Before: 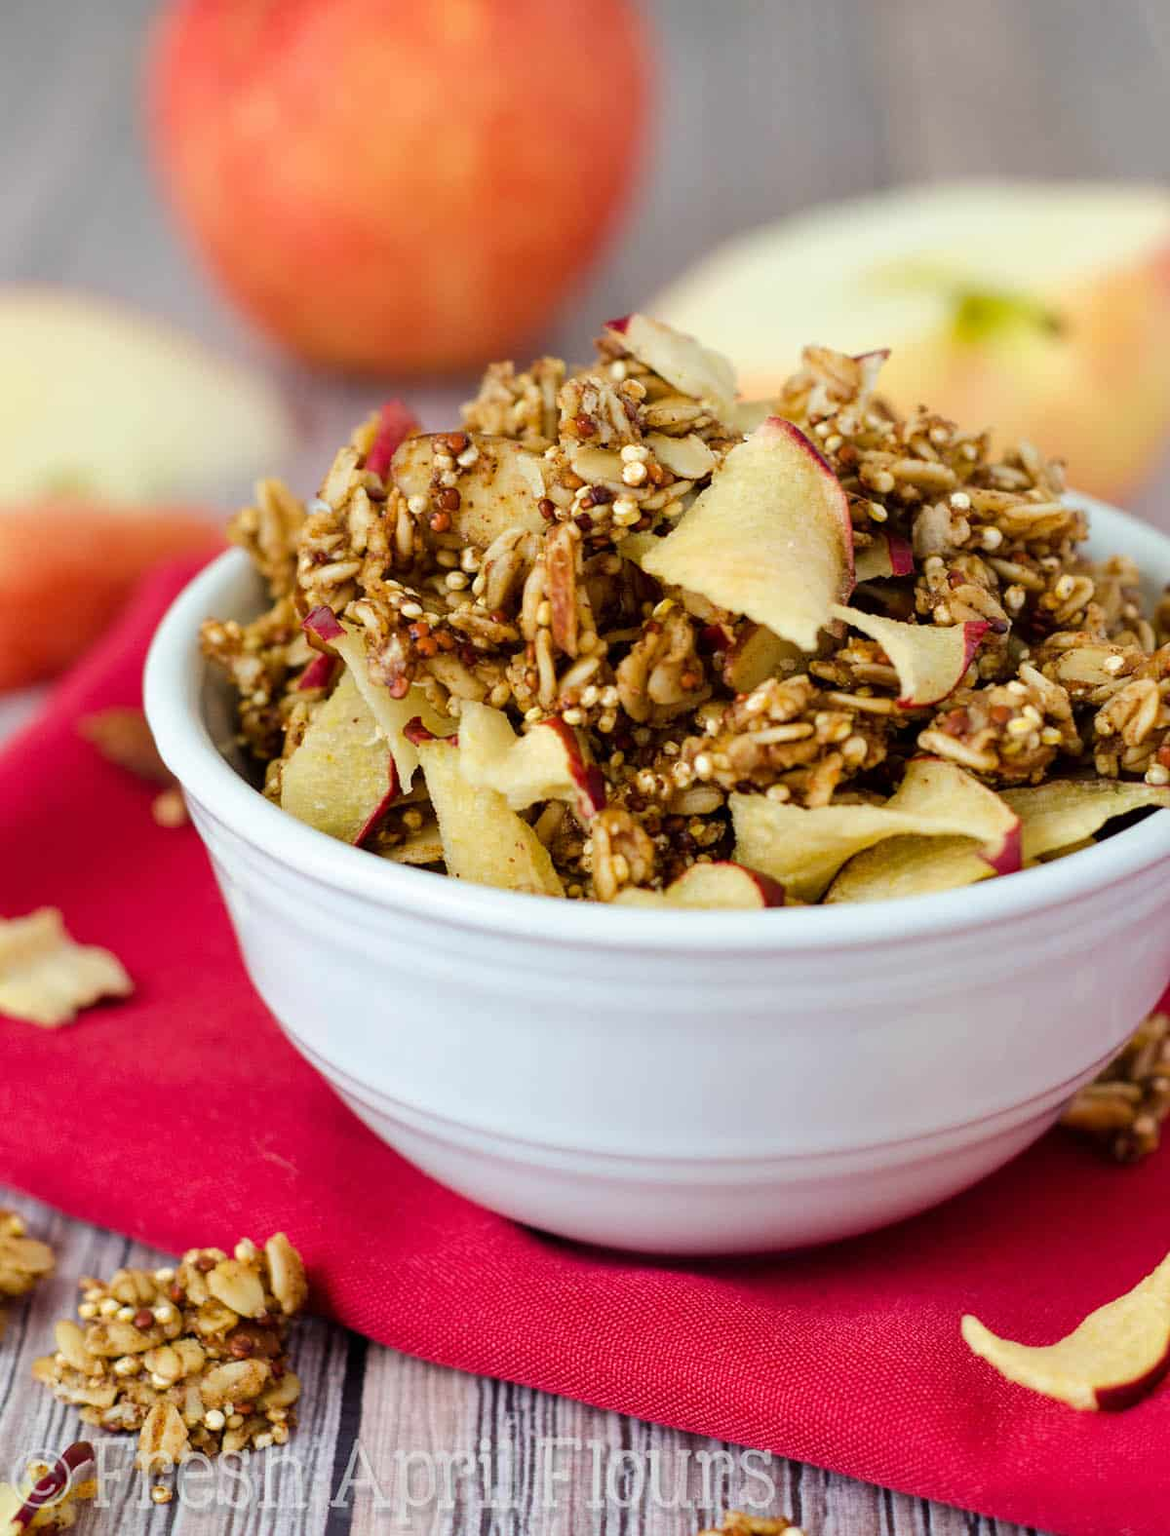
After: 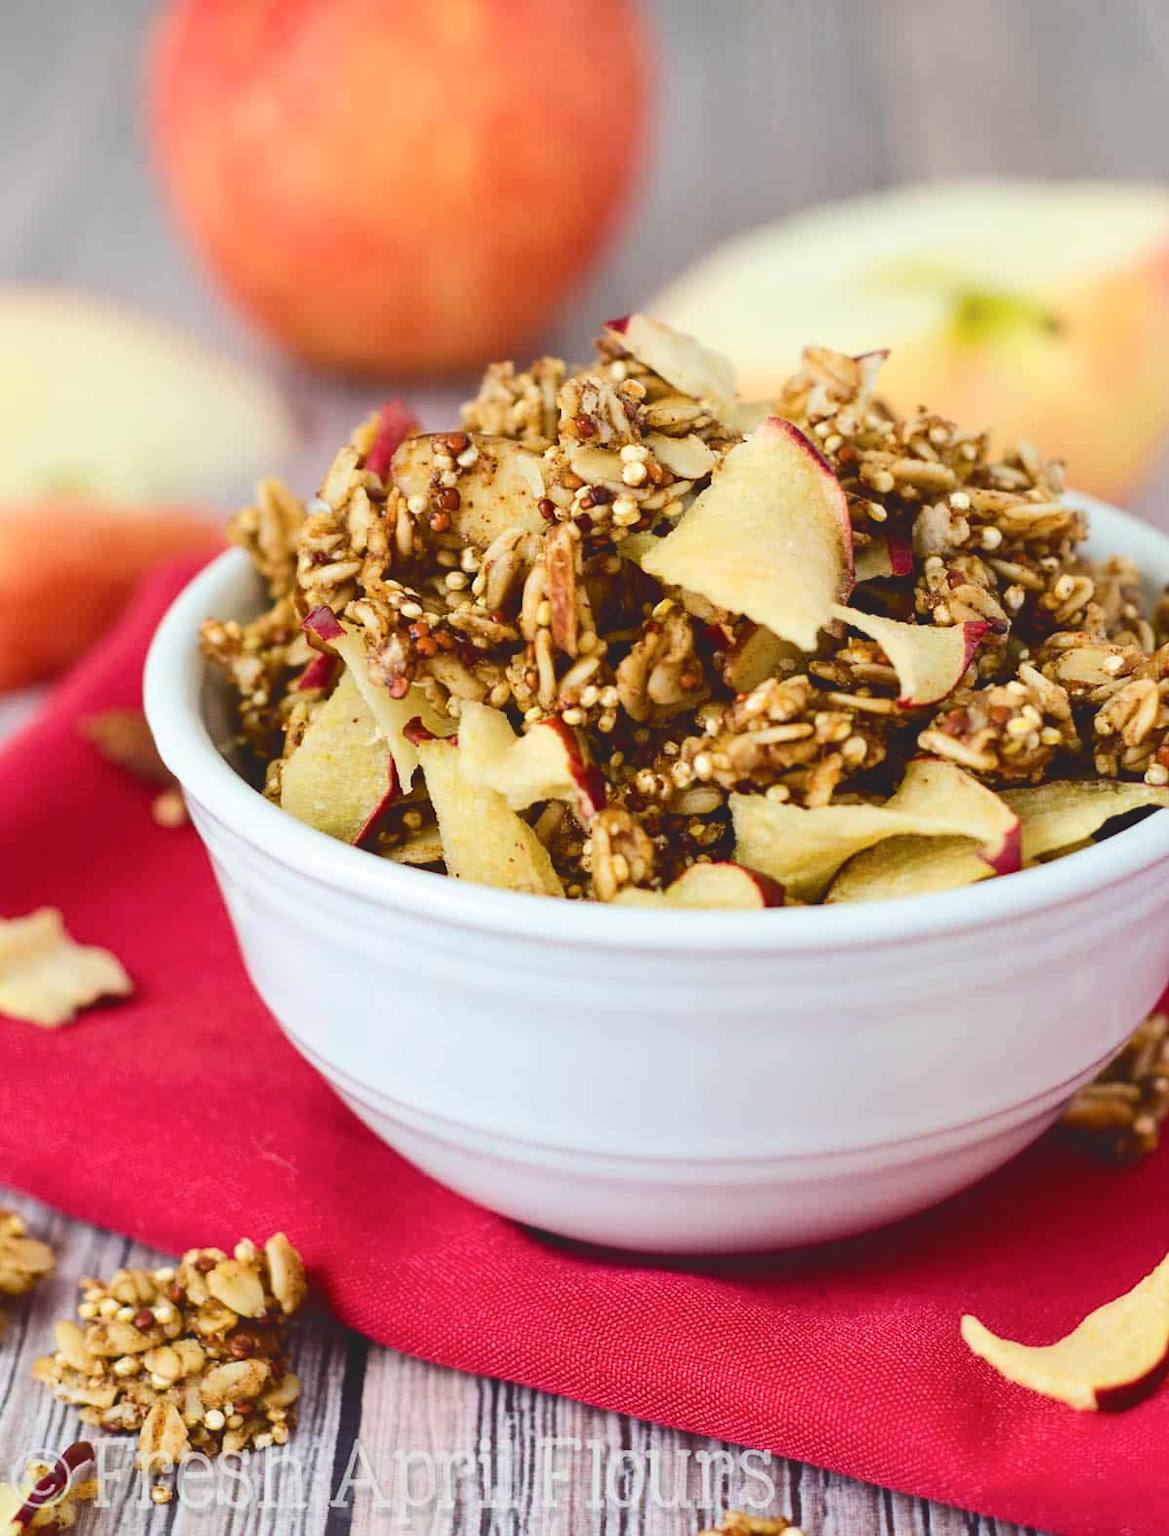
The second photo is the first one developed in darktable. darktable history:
tone curve: curves: ch0 [(0, 0.129) (0.187, 0.207) (0.729, 0.789) (1, 1)], color space Lab, independent channels
